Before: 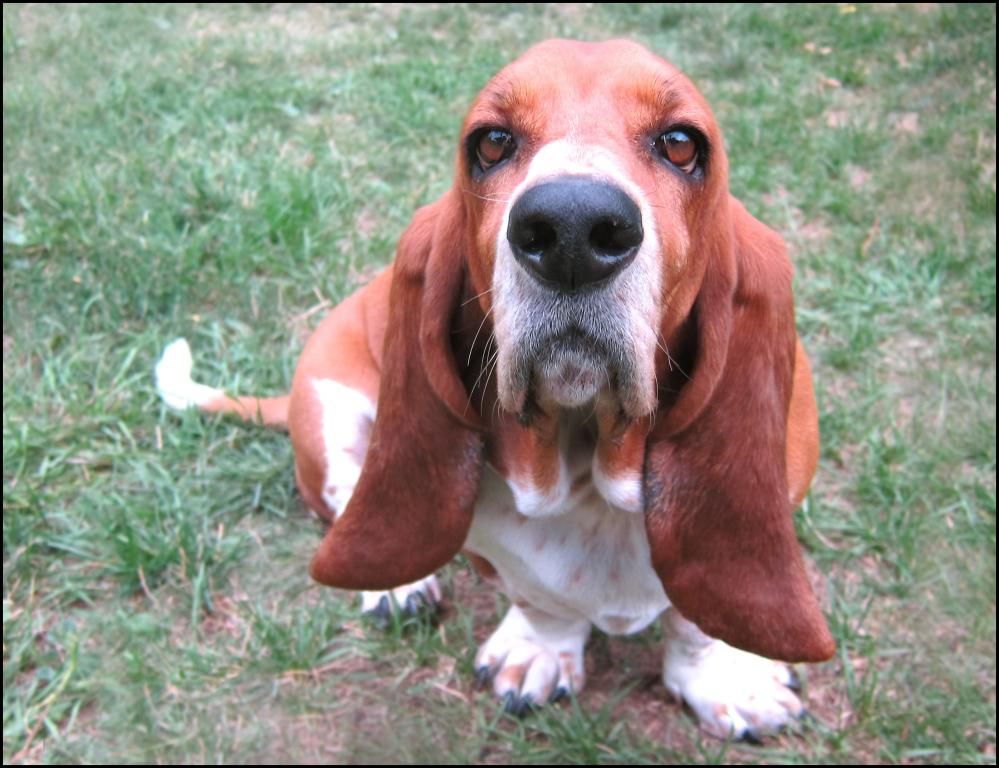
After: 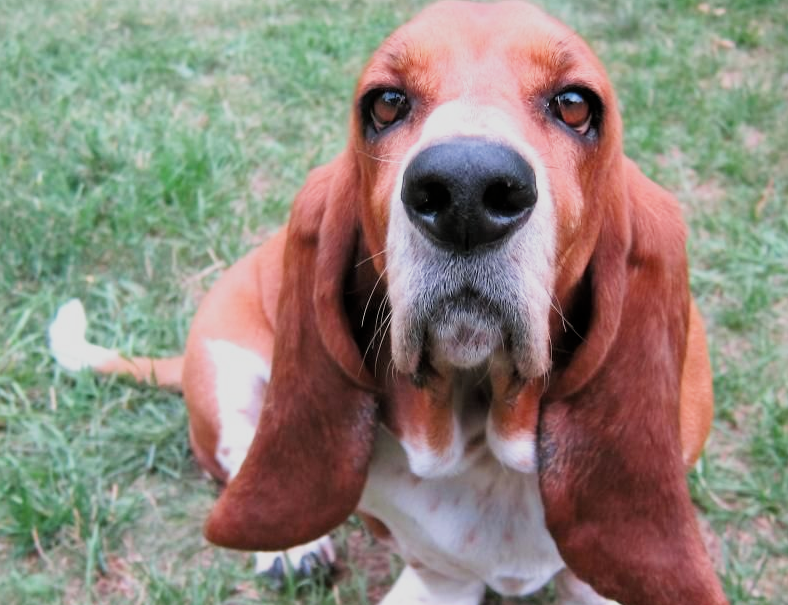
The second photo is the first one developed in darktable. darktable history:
filmic rgb: middle gray luminance 9.14%, black relative exposure -10.67 EV, white relative exposure 3.44 EV, threshold 2.96 EV, target black luminance 0%, hardness 5.98, latitude 59.49%, contrast 1.093, highlights saturation mix 3.77%, shadows ↔ highlights balance 29.46%, color science v5 (2021), contrast in shadows safe, contrast in highlights safe, enable highlight reconstruction true
crop and rotate: left 10.727%, top 5.128%, right 10.336%, bottom 15.978%
